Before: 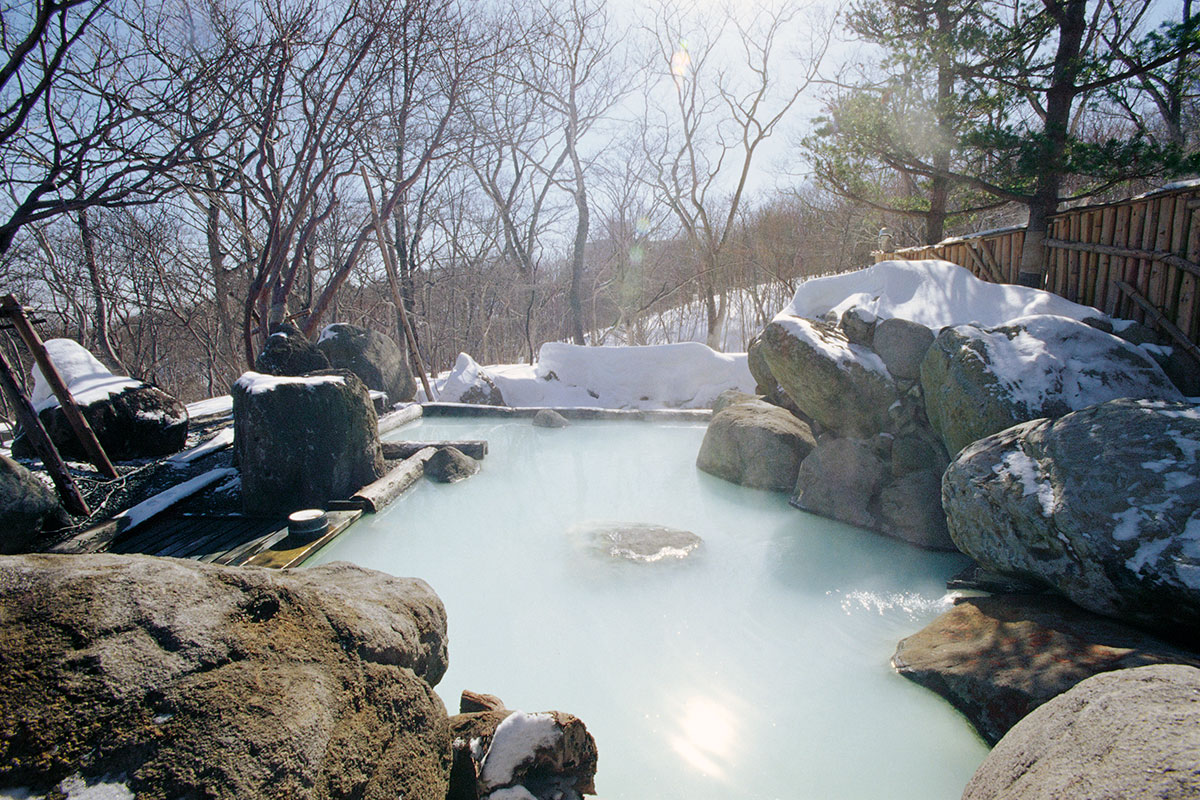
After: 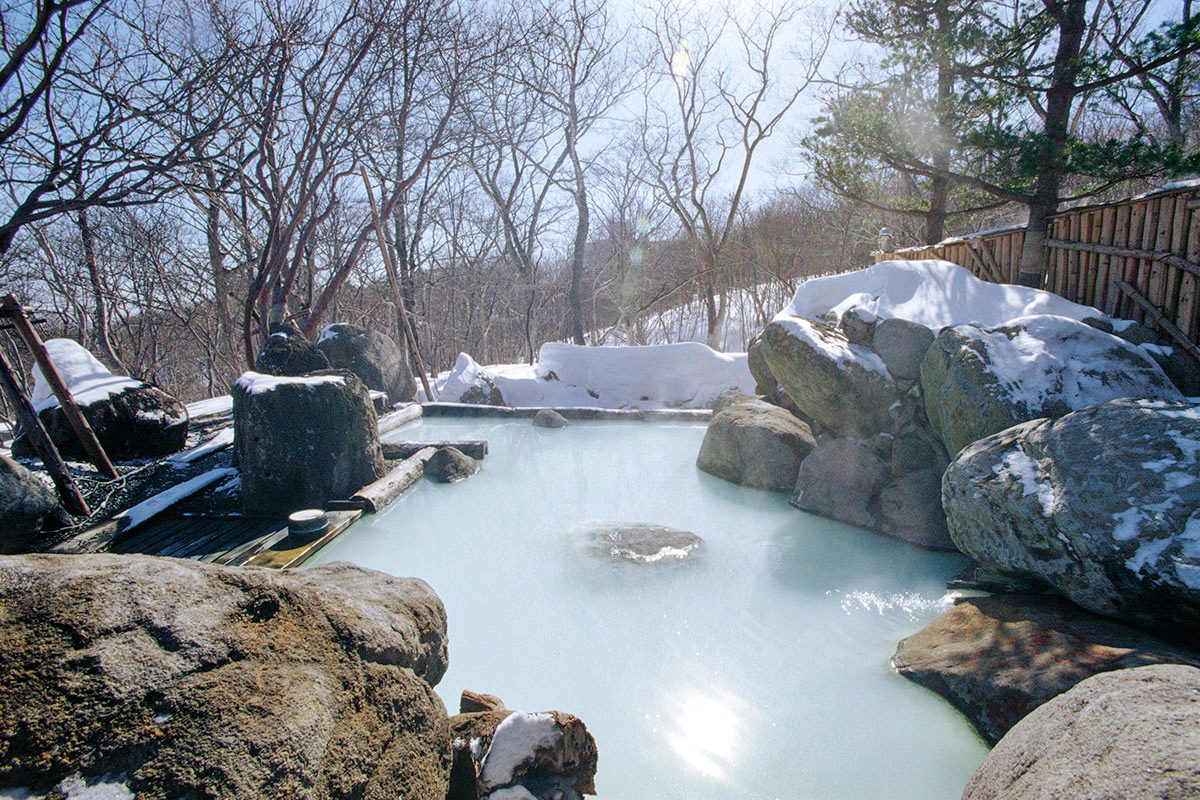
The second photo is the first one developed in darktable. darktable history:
local contrast: detail 110%
color correction: highlights a* -0.137, highlights b* -5.91, shadows a* -0.137, shadows b* -0.137
shadows and highlights: soften with gaussian
exposure: black level correction 0.002, exposure 0.15 EV, compensate highlight preservation false
